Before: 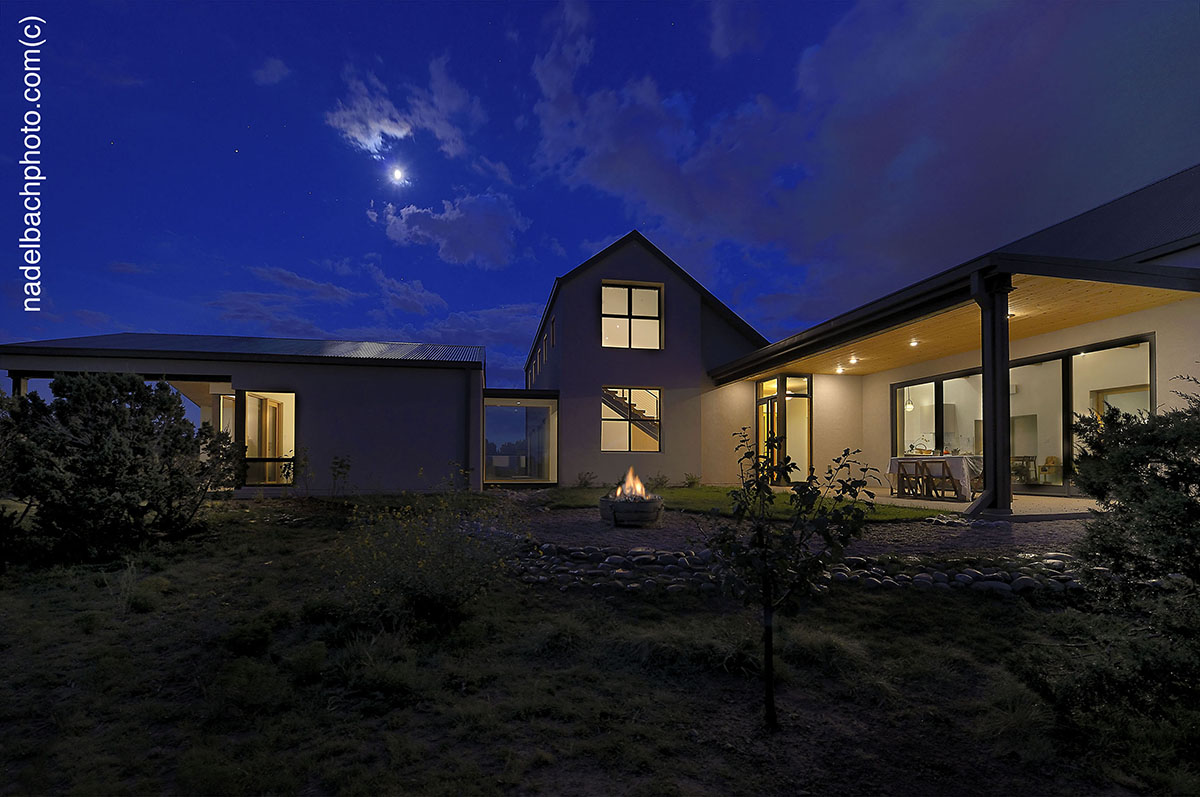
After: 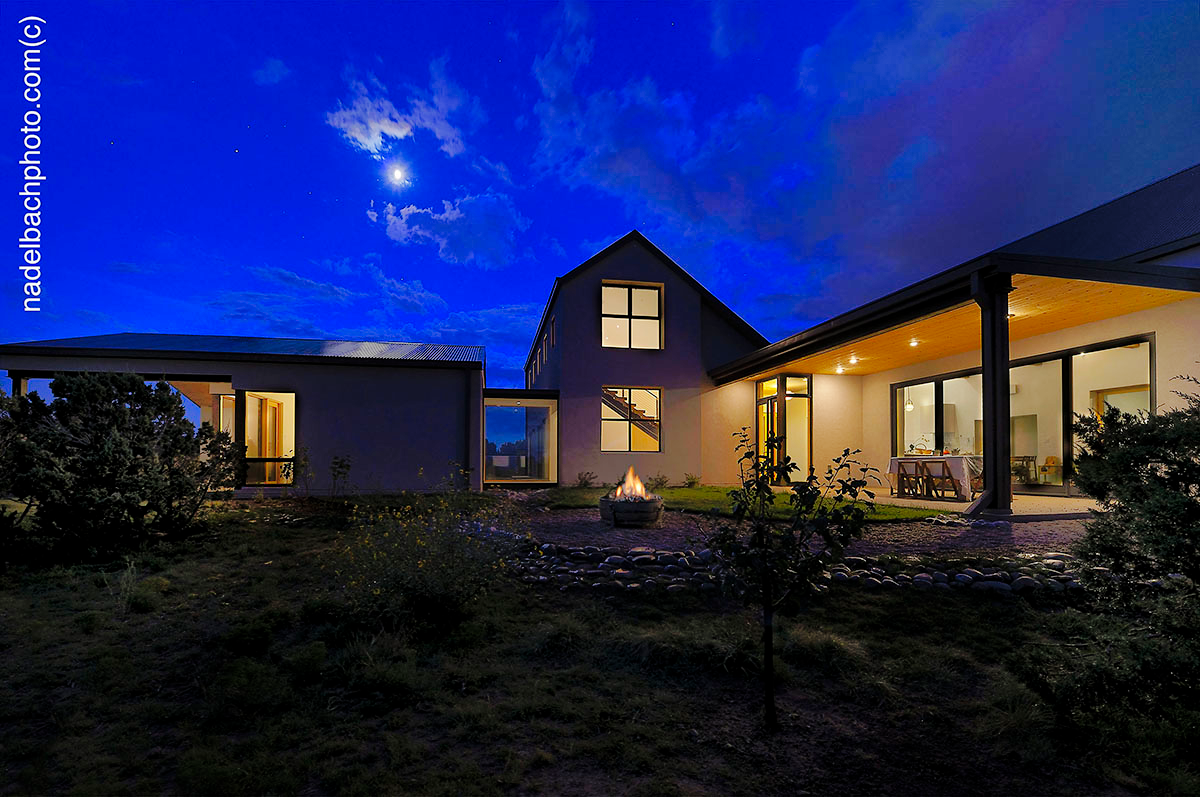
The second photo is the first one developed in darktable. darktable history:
shadows and highlights: on, module defaults
base curve: curves: ch0 [(0, 0) (0.032, 0.025) (0.121, 0.166) (0.206, 0.329) (0.605, 0.79) (1, 1)], preserve colors none
